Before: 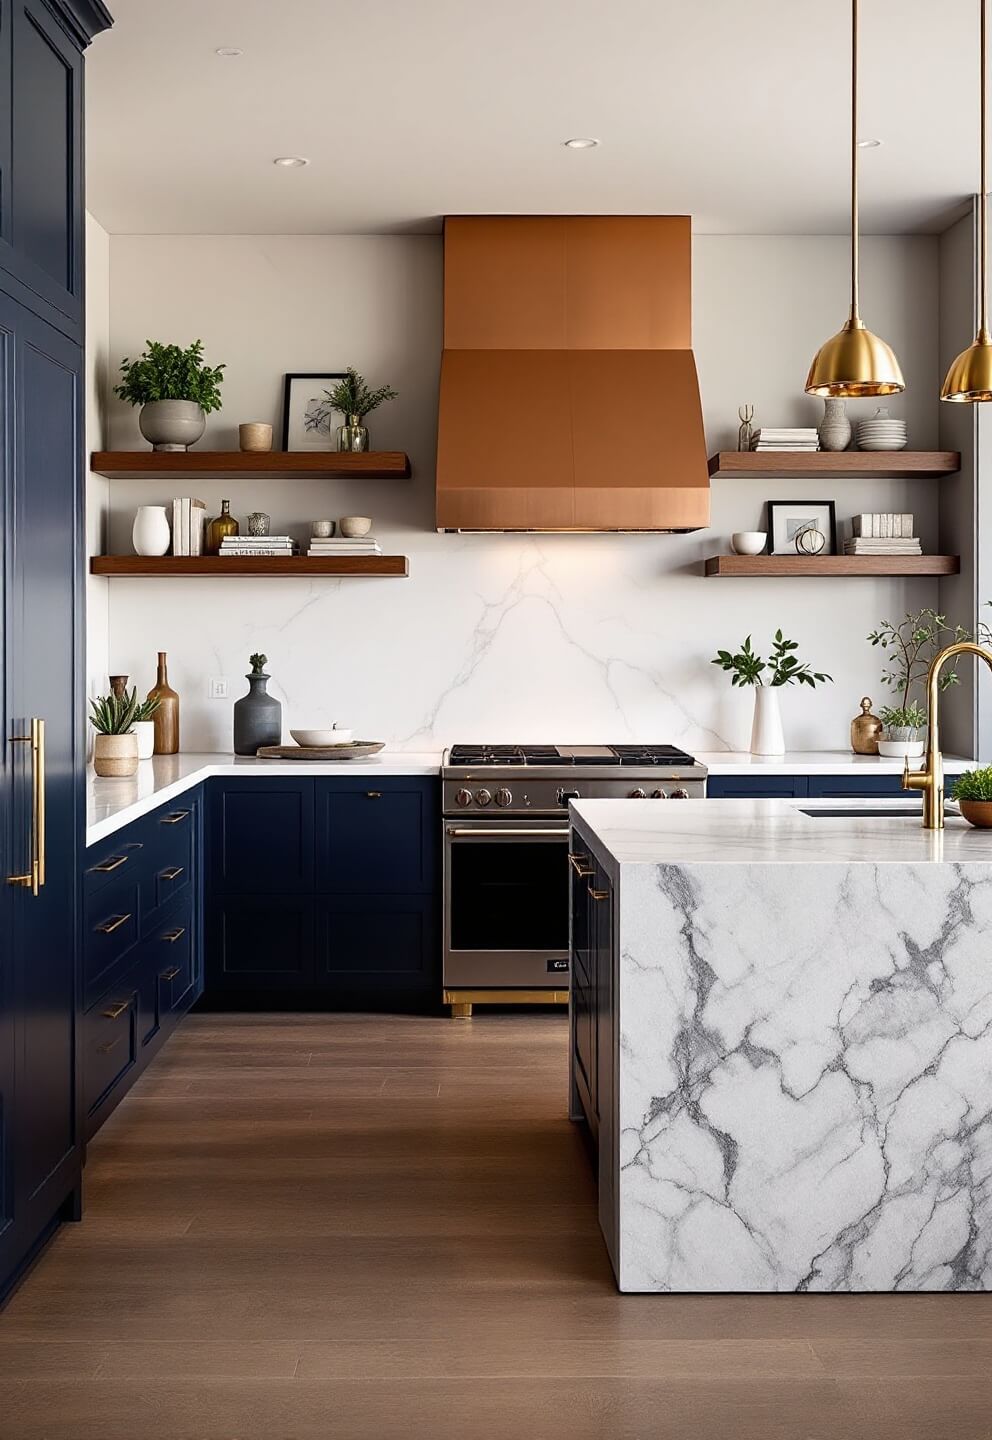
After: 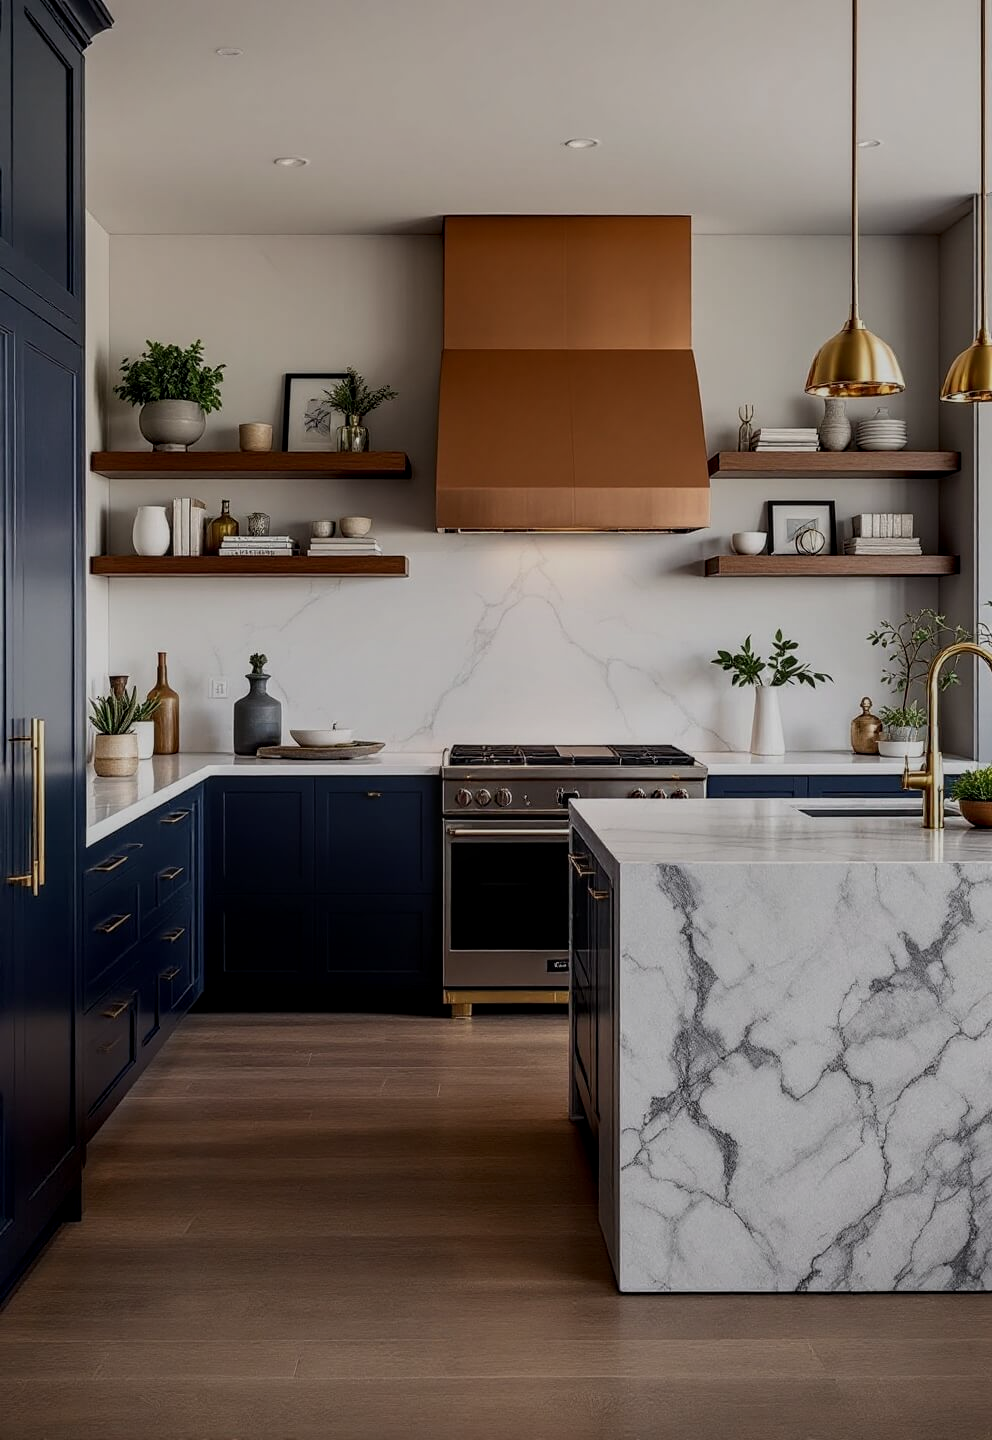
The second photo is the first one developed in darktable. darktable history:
exposure: black level correction 0, exposure -0.766 EV, compensate highlight preservation false
local contrast: on, module defaults
